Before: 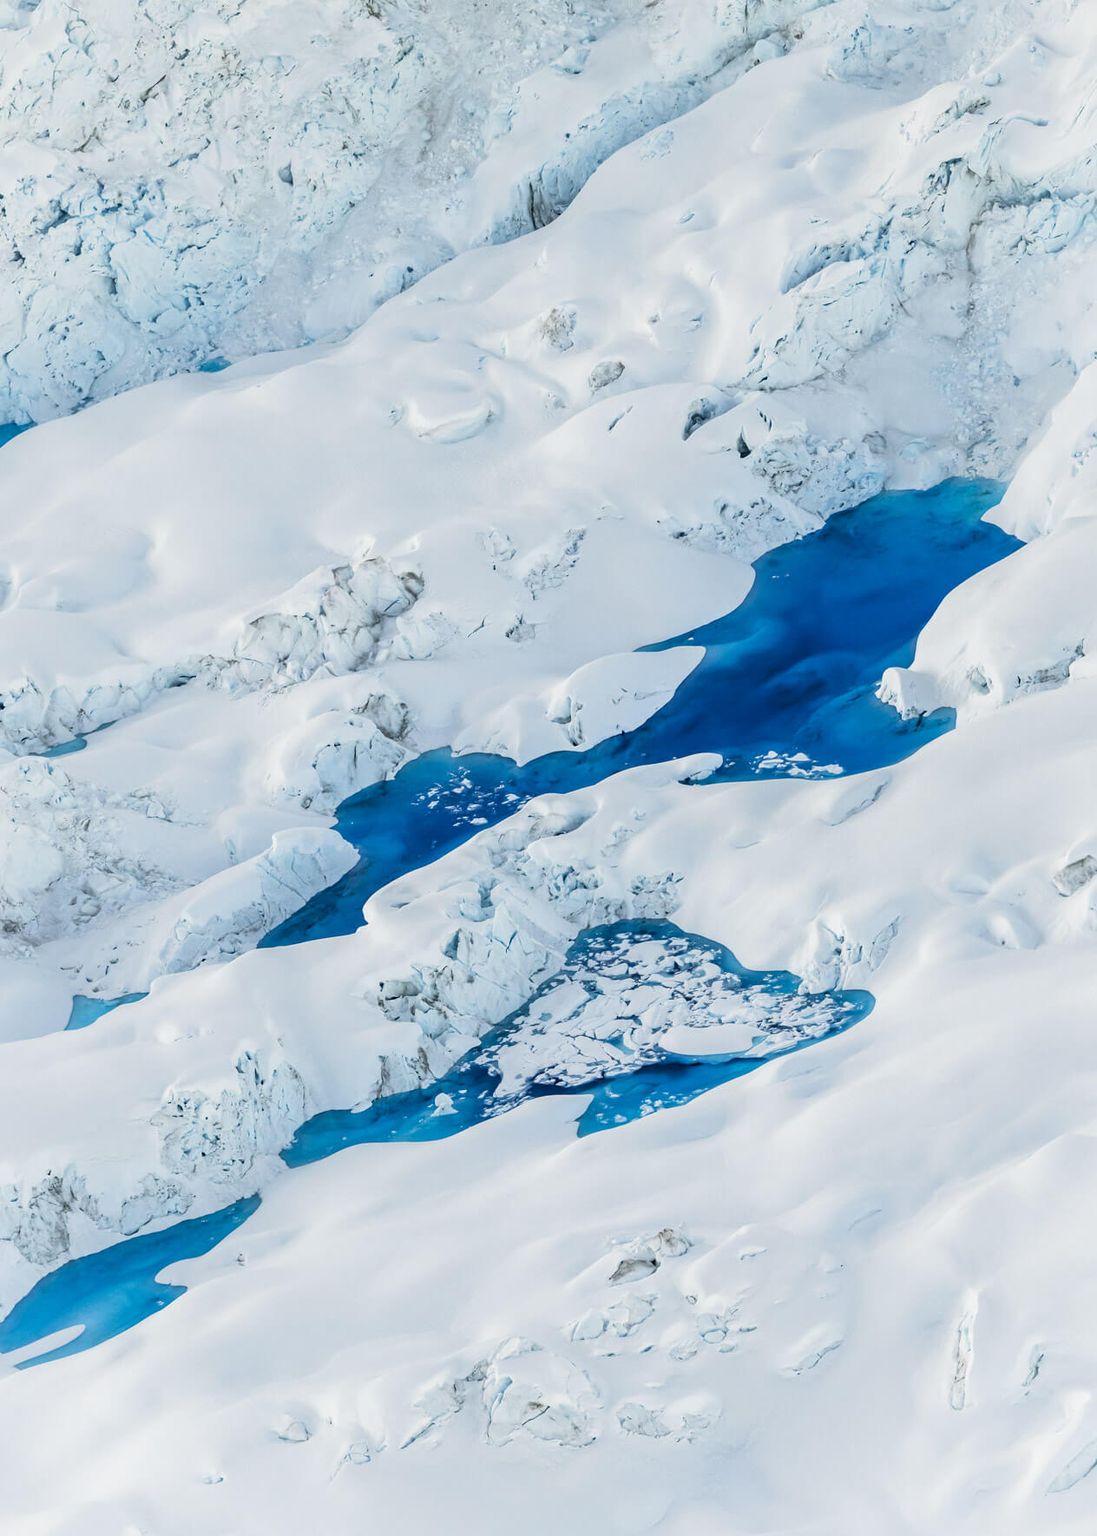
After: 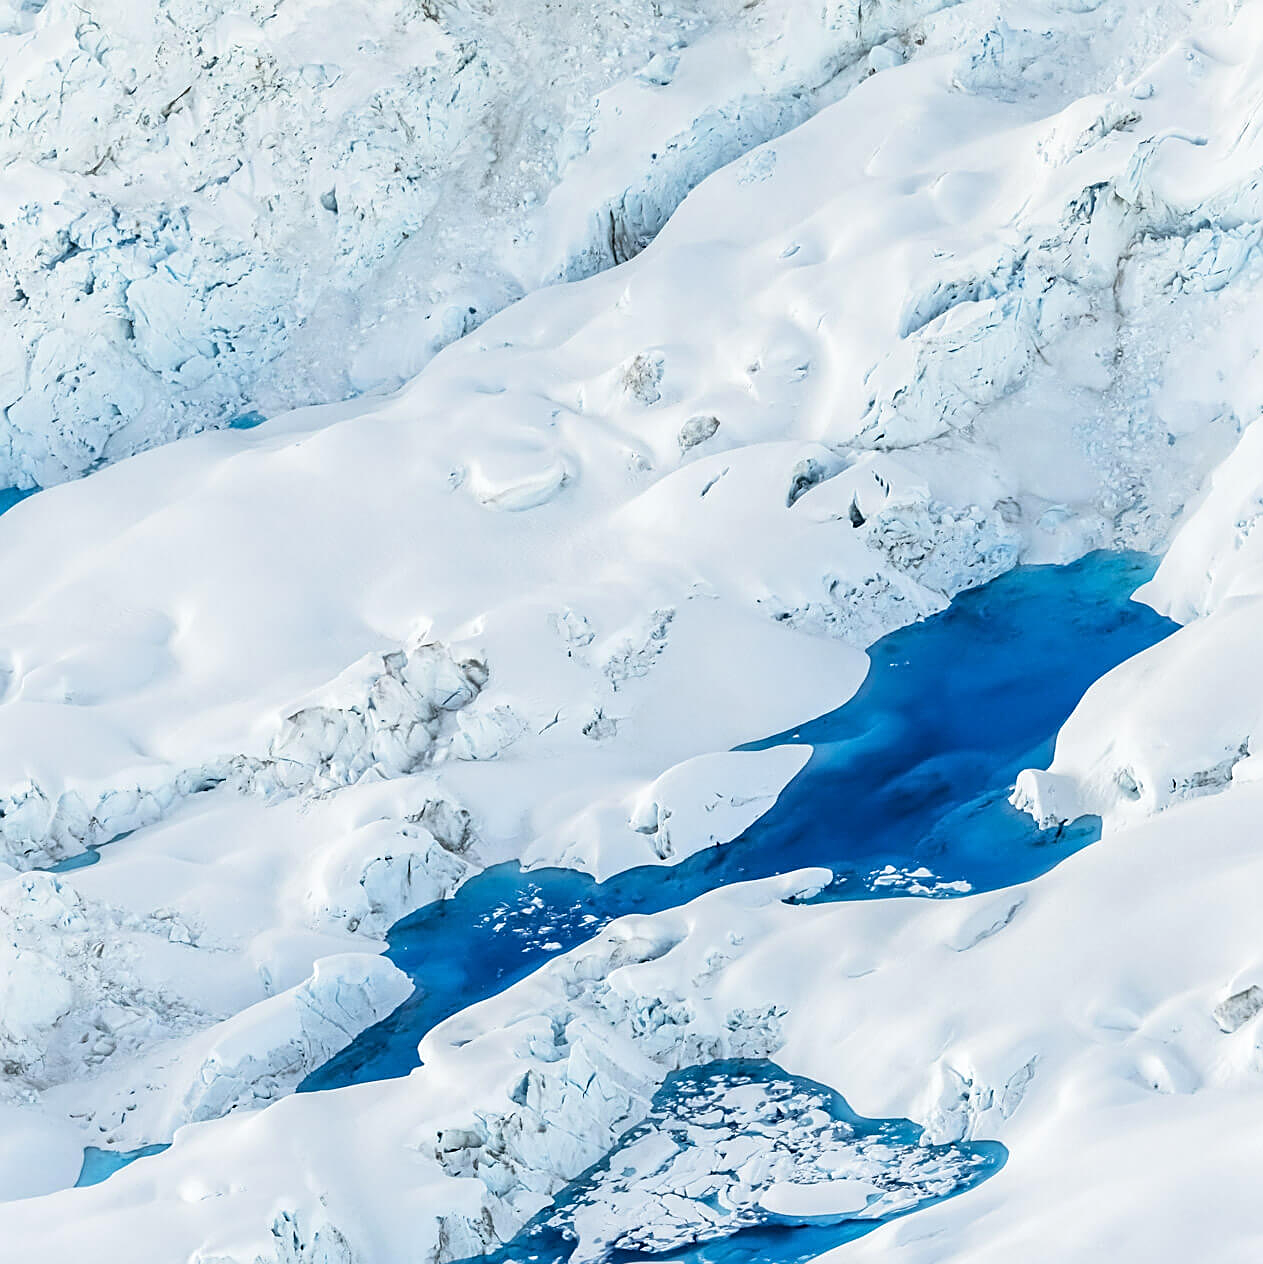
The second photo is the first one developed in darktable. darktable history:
crop: bottom 28.576%
sharpen: on, module defaults
exposure: exposure 0.2 EV, compensate highlight preservation false
